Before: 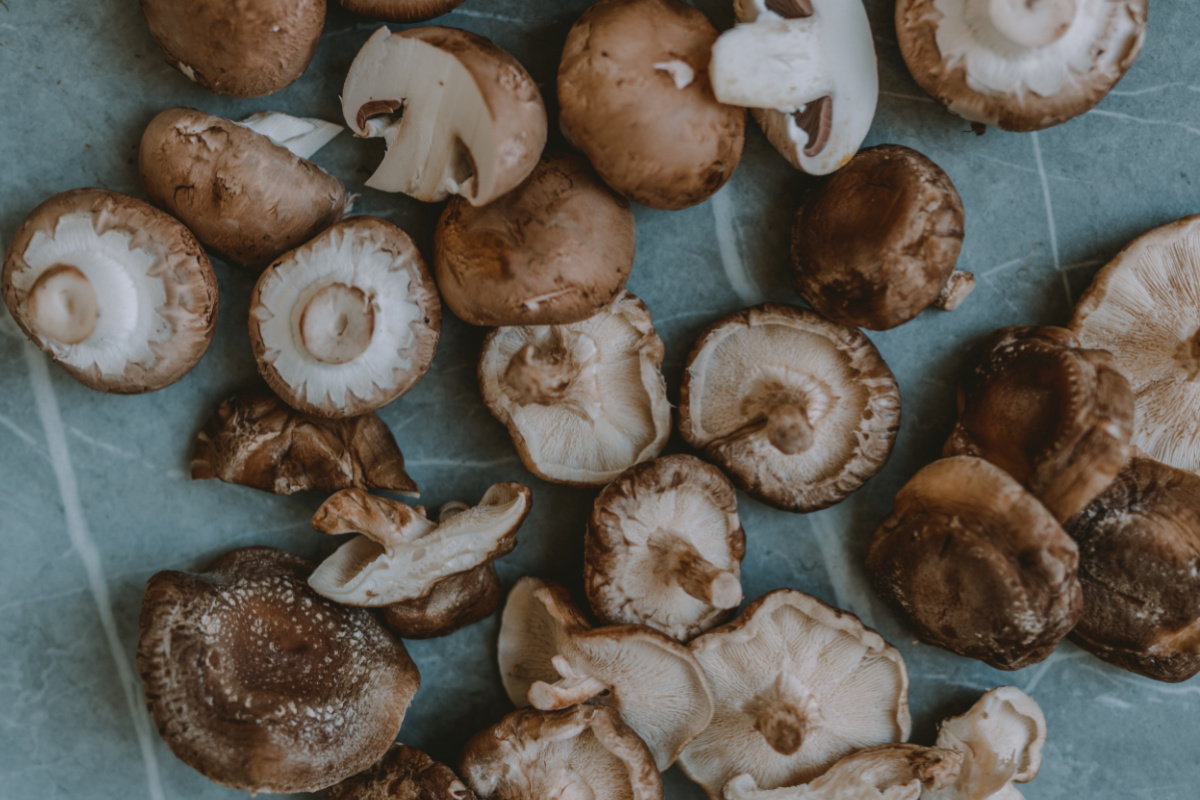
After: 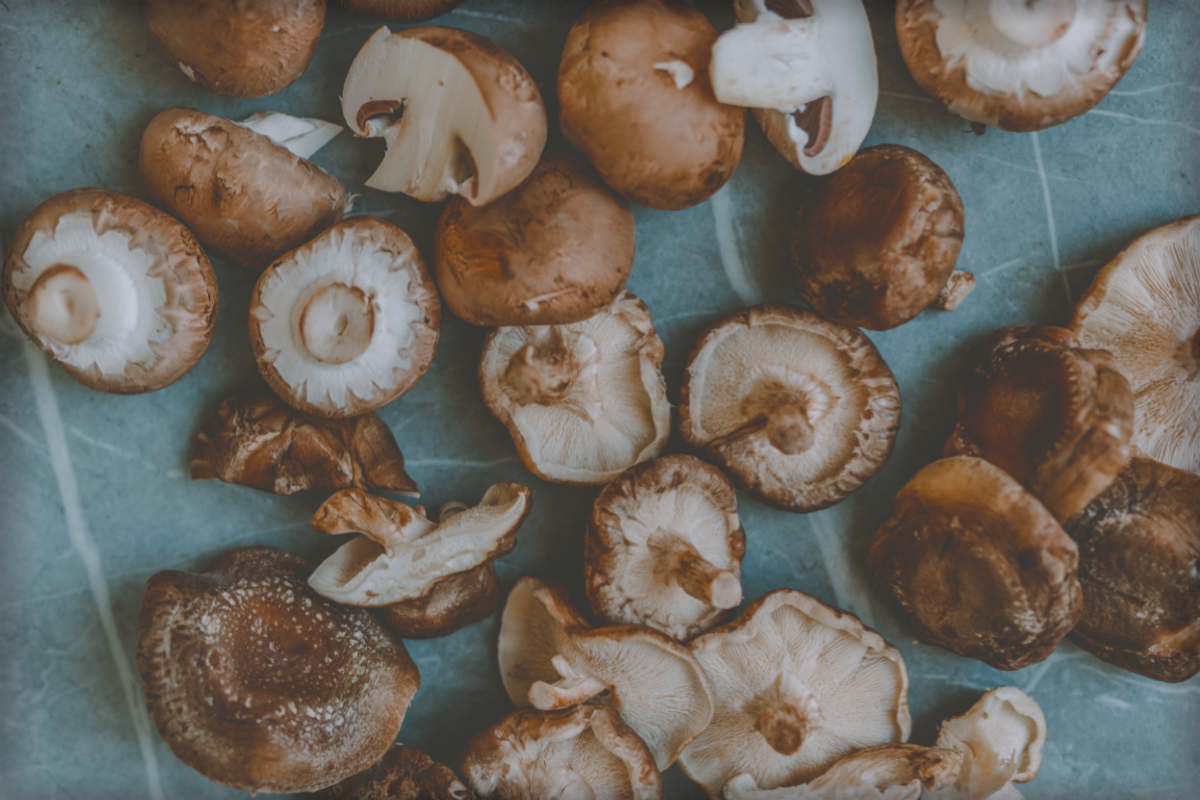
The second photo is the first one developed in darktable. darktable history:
color balance rgb: perceptual saturation grading › global saturation 45.472%, perceptual saturation grading › highlights -50.429%, perceptual saturation grading › shadows 30.959%
exposure: black level correction -0.029, compensate highlight preservation false
vignetting: fall-off start 93.54%, fall-off radius 6.07%, brightness -0.416, saturation -0.304, automatic ratio true, width/height ratio 1.331, shape 0.043
shadows and highlights: shadows 24.77, highlights -23.45
